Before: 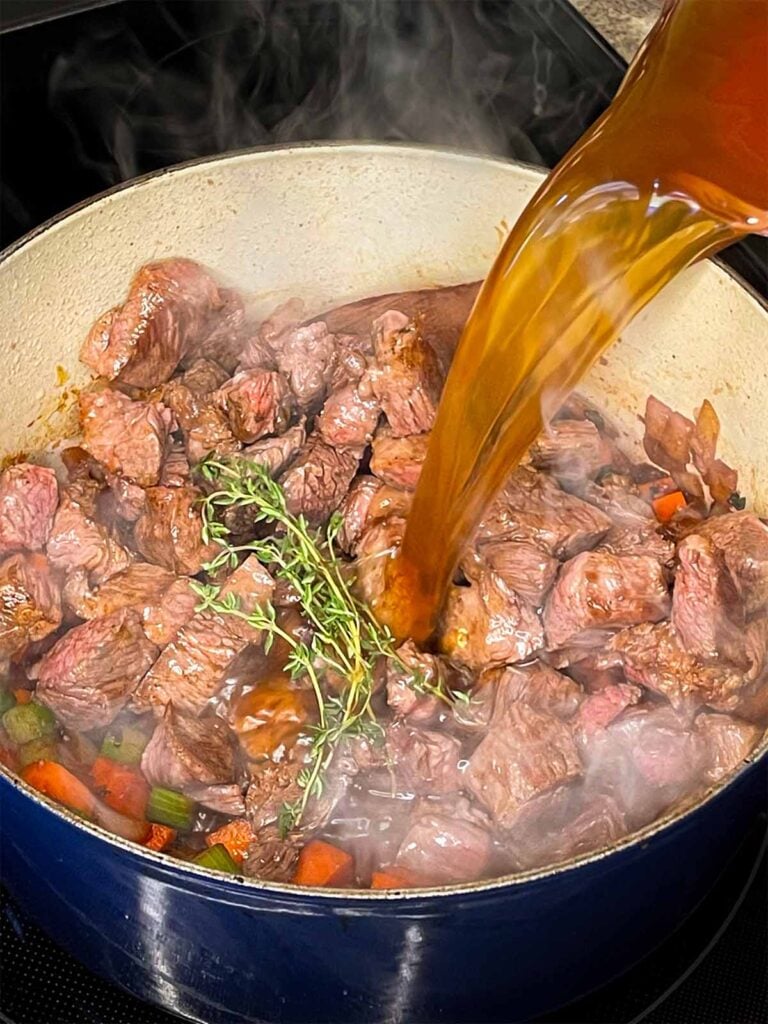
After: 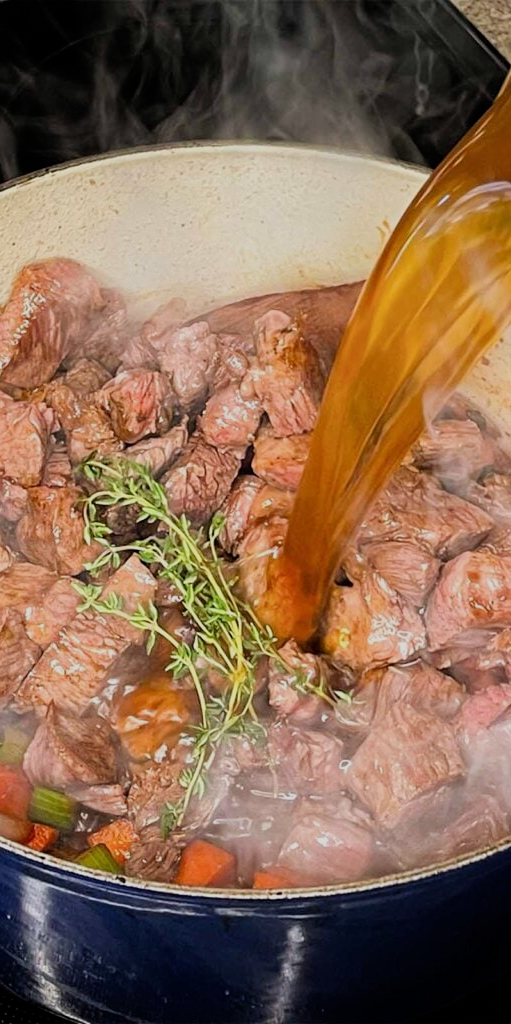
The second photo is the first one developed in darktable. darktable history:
filmic rgb: black relative exposure -7.98 EV, white relative exposure 4.02 EV, hardness 4.11
crop and rotate: left 15.474%, right 17.943%
